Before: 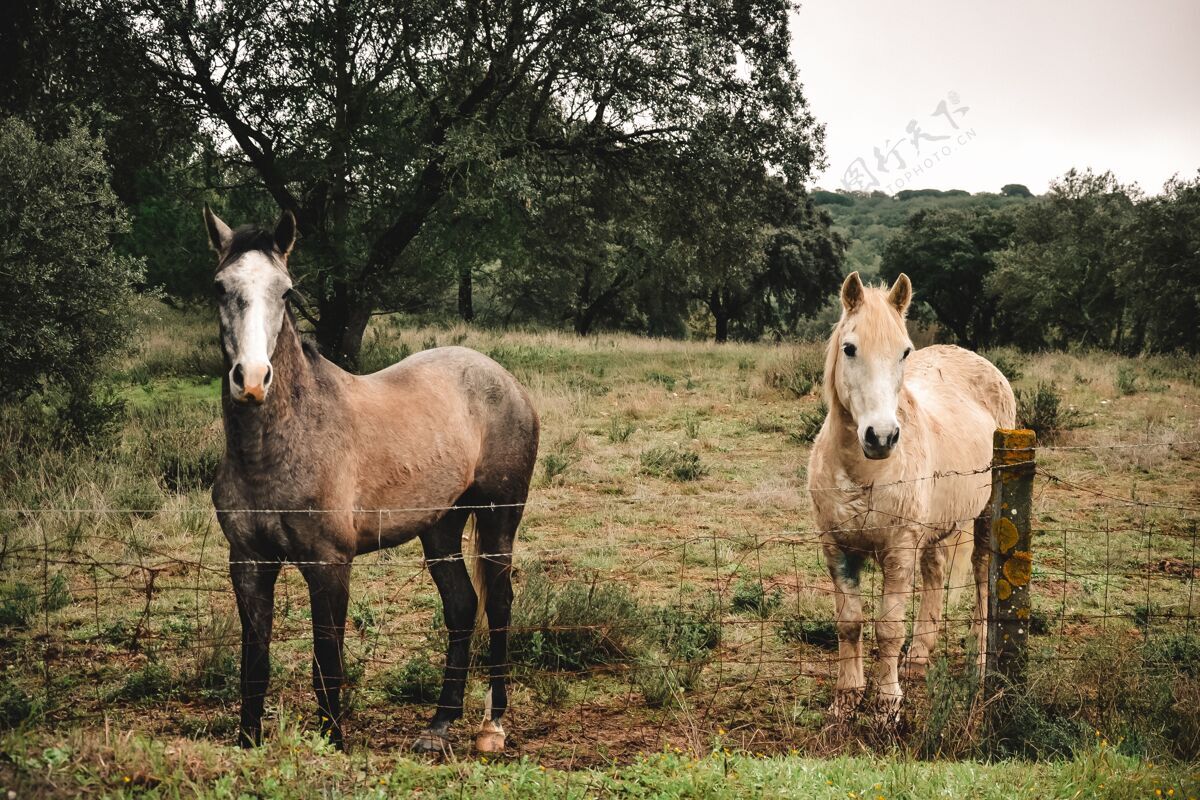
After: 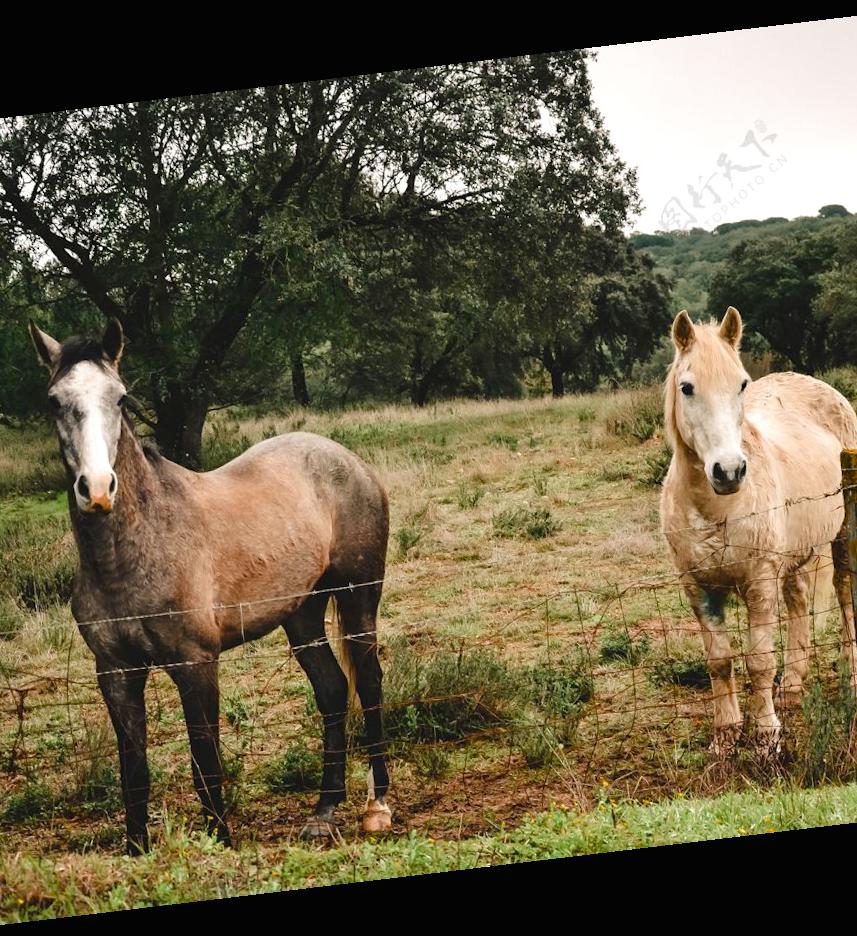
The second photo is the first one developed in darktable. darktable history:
rotate and perspective: rotation -6.83°, automatic cropping off
exposure: black level correction -0.001, exposure 0.08 EV, compensate highlight preservation false
crop: left 15.419%, right 17.914%
color balance rgb: perceptual saturation grading › global saturation 20%, perceptual saturation grading › highlights -25%, perceptual saturation grading › shadows 25%
